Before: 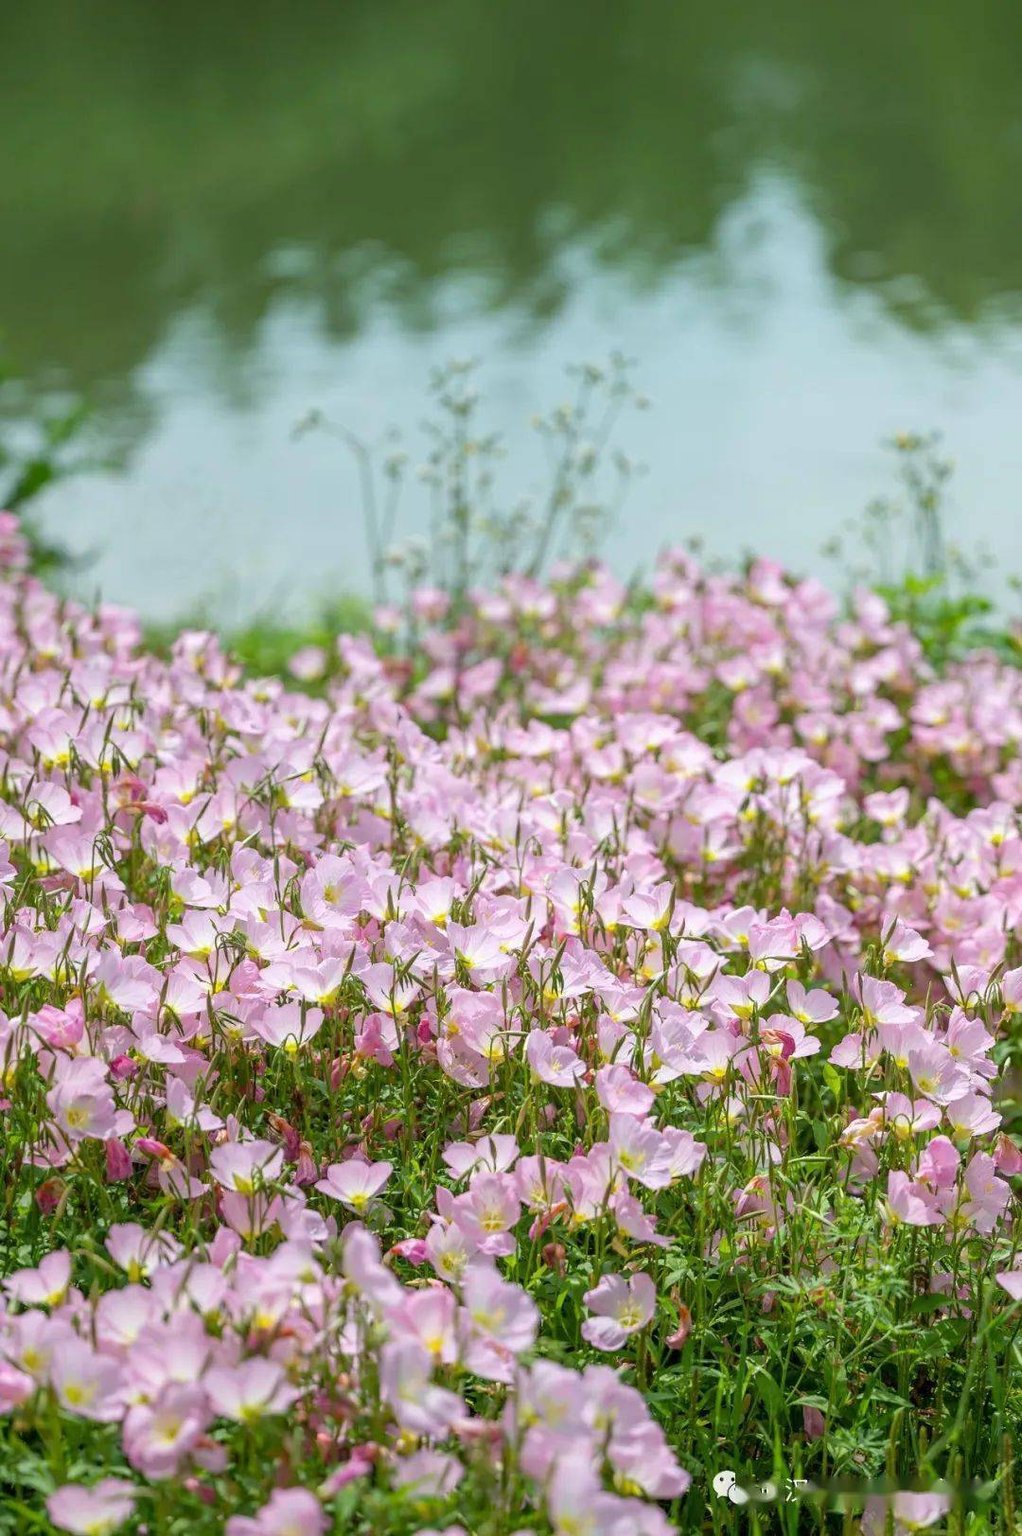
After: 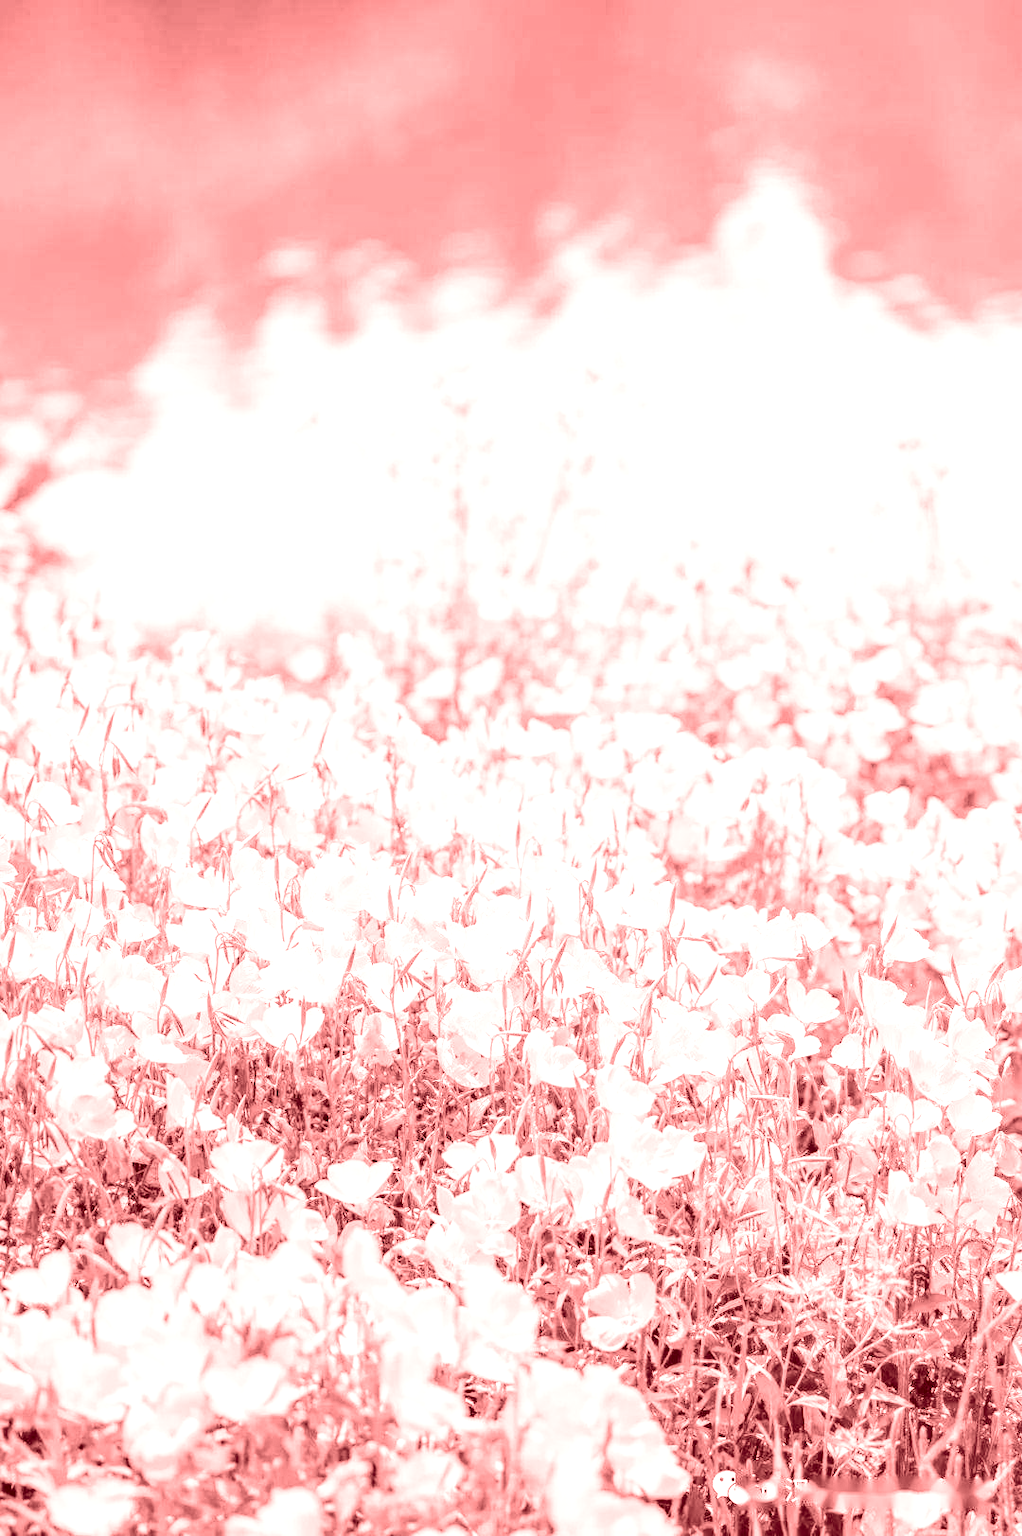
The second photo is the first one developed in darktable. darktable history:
contrast brightness saturation: brightness 0.15
colorize: saturation 60%, source mix 100%
base curve: curves: ch0 [(0, 0) (0.028, 0.03) (0.105, 0.232) (0.387, 0.748) (0.754, 0.968) (1, 1)], fusion 1, exposure shift 0.576, preserve colors none
local contrast: on, module defaults
